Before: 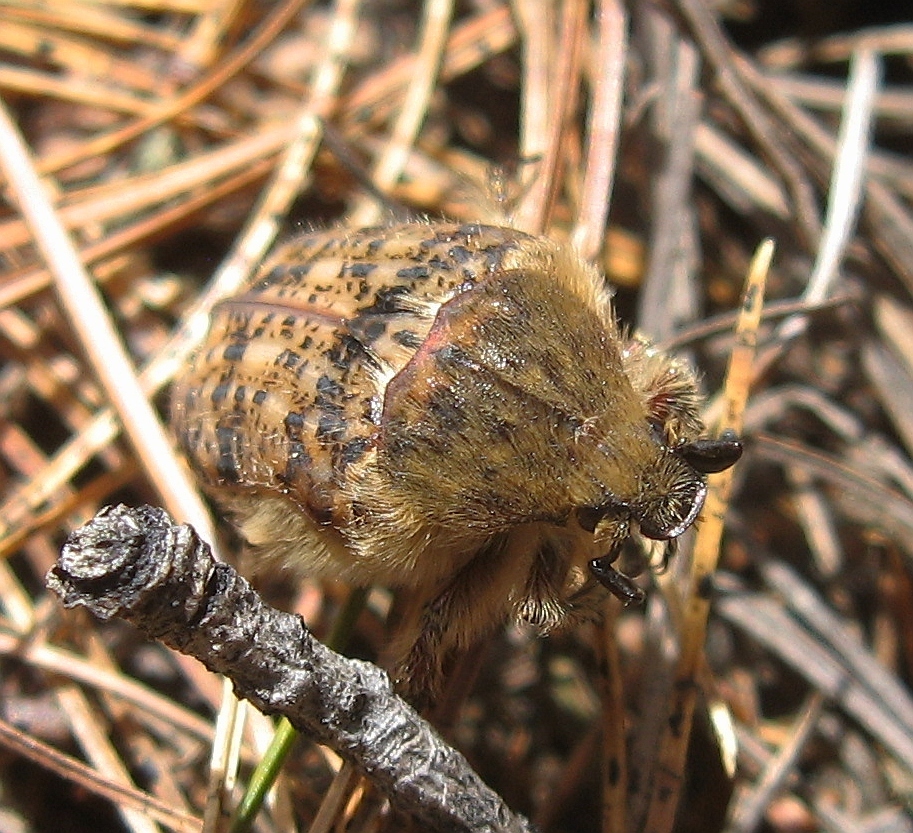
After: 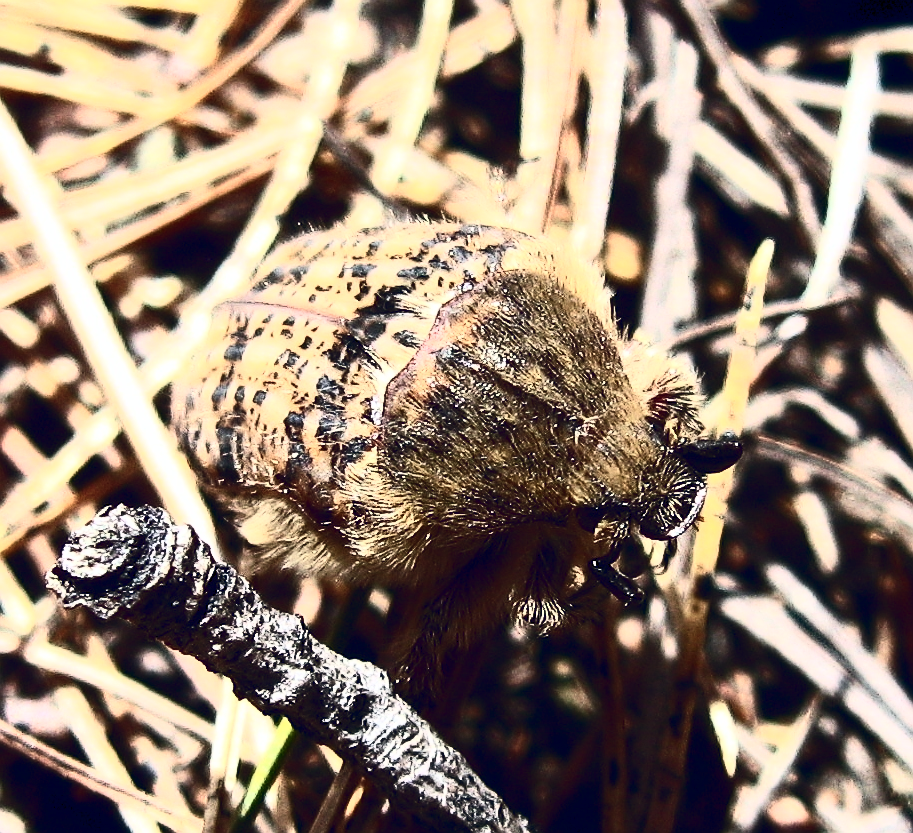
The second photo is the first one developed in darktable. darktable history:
color balance rgb: shadows lift › chroma 2.024%, shadows lift › hue 138.04°, global offset › luminance -0.284%, global offset › chroma 0.307%, global offset › hue 262.85°, perceptual saturation grading › global saturation -0.152%, global vibrance 20%
contrast brightness saturation: contrast 0.934, brightness 0.203
